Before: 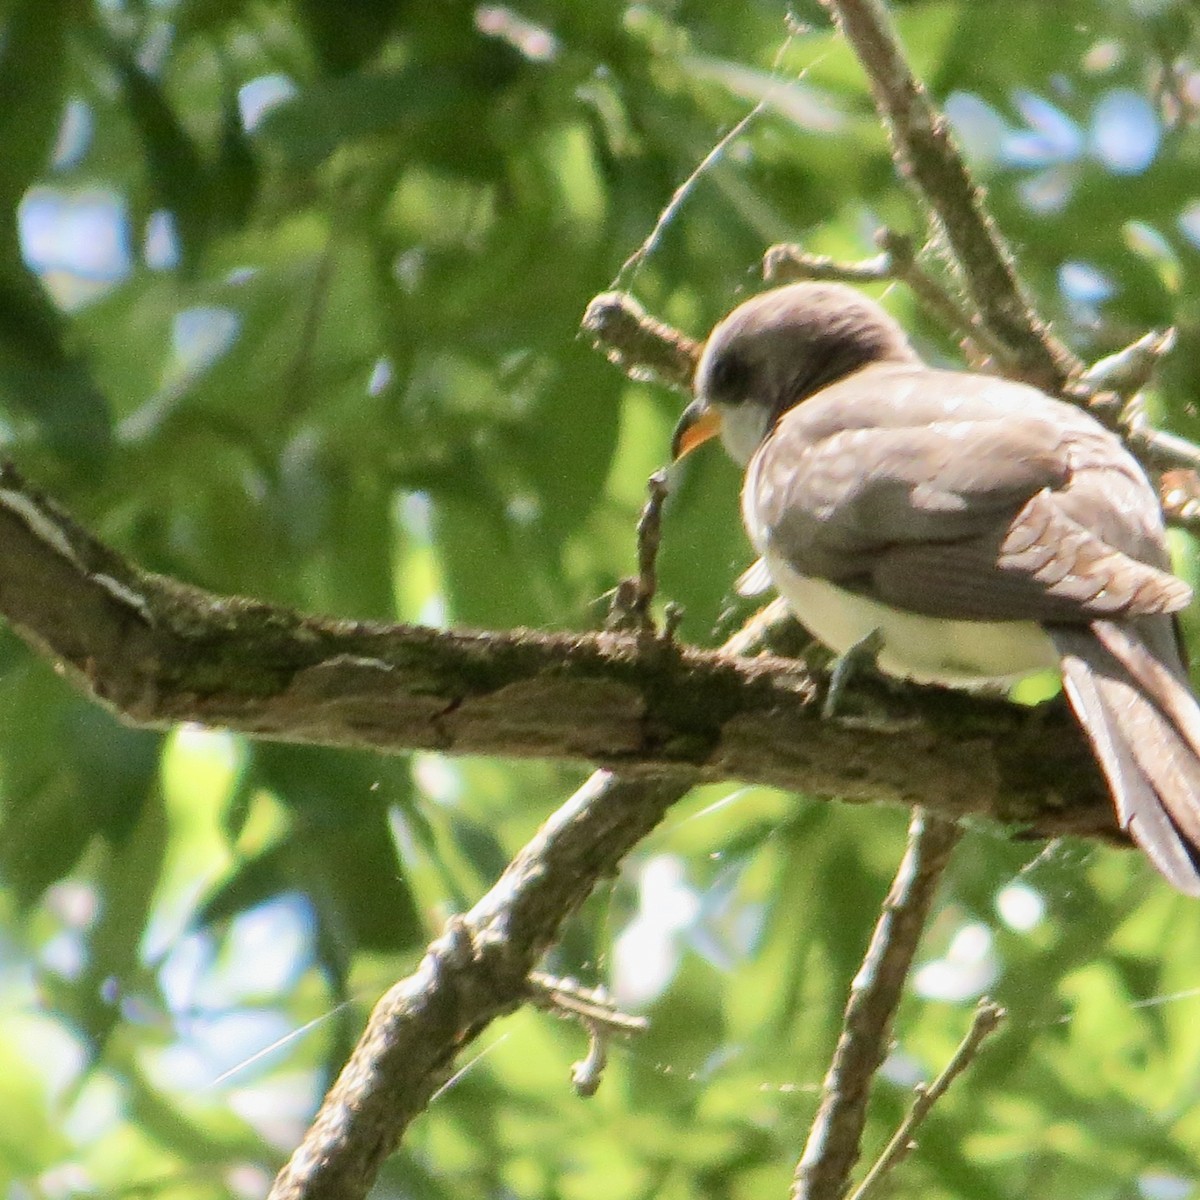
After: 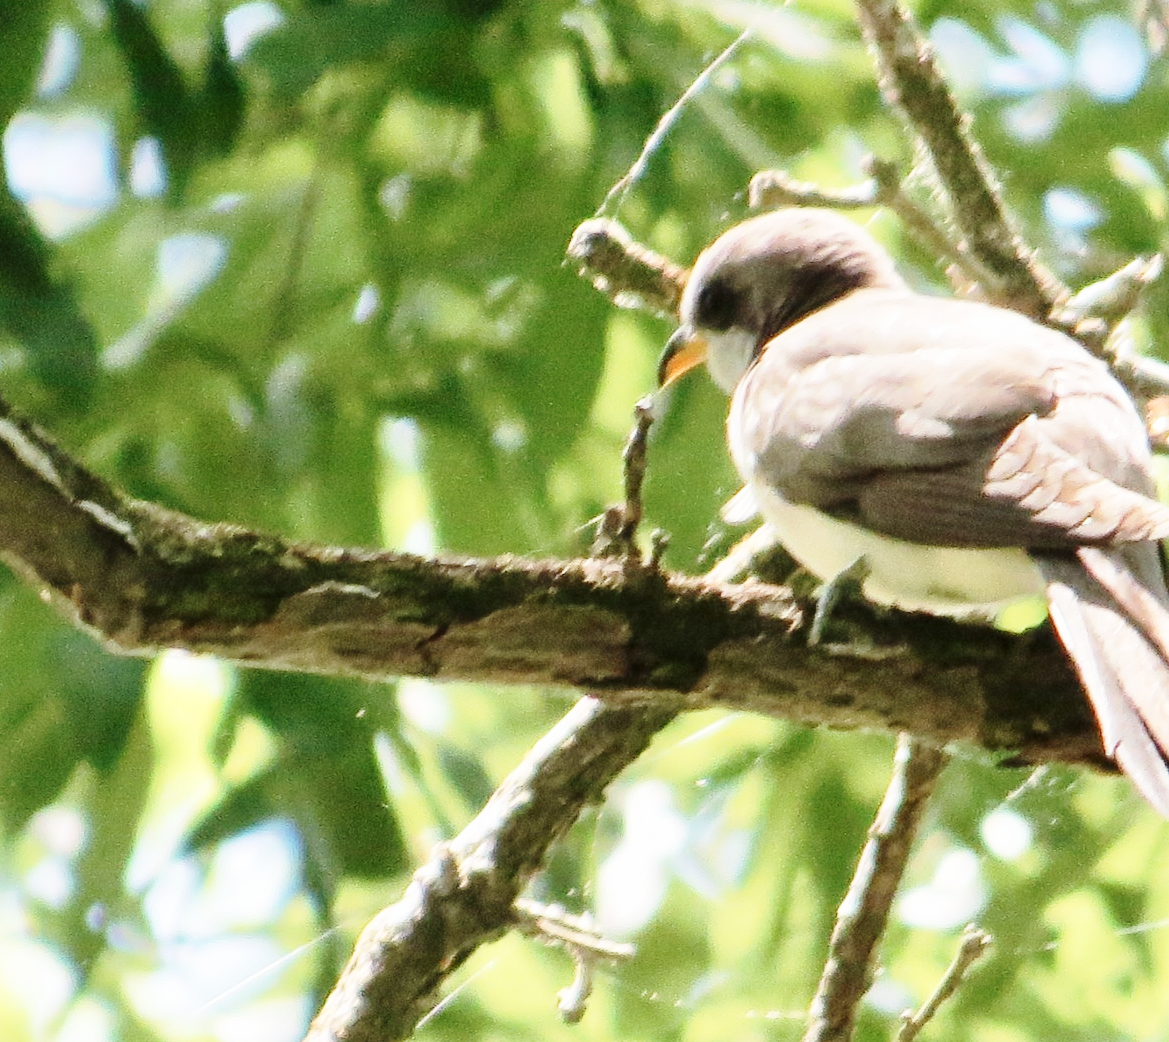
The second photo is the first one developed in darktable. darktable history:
contrast brightness saturation: contrast 0.1, saturation -0.282
crop: left 1.239%, top 6.098%, right 1.279%, bottom 6.993%
base curve: curves: ch0 [(0, 0) (0.028, 0.03) (0.121, 0.232) (0.46, 0.748) (0.859, 0.968) (1, 1)], preserve colors none
